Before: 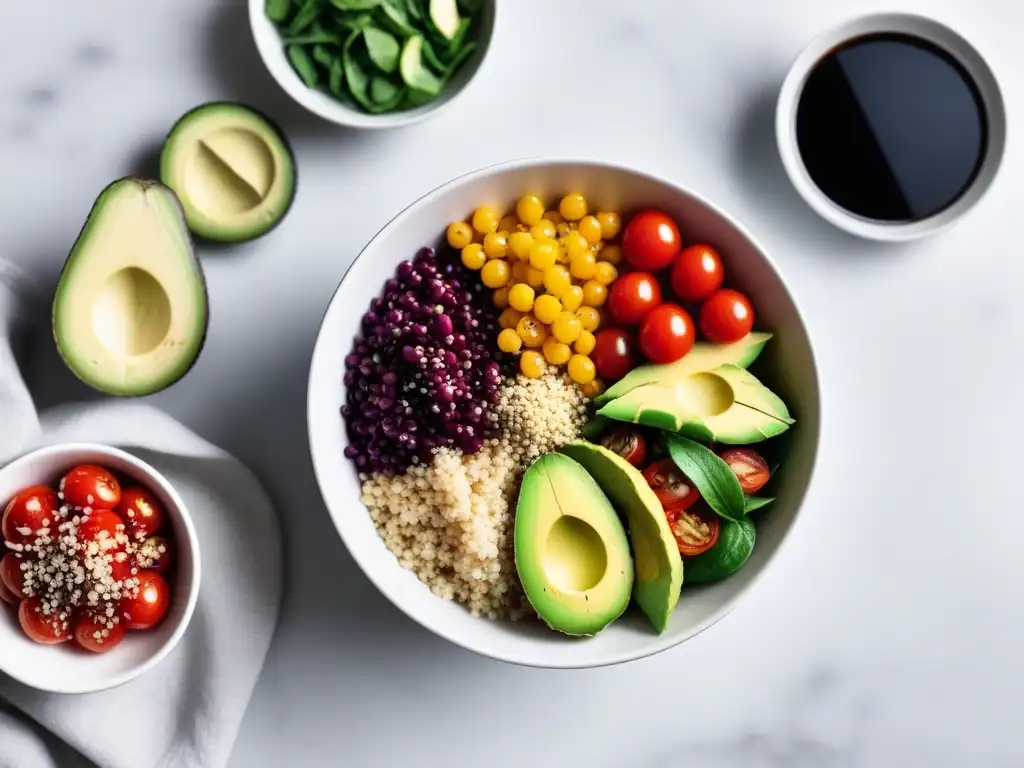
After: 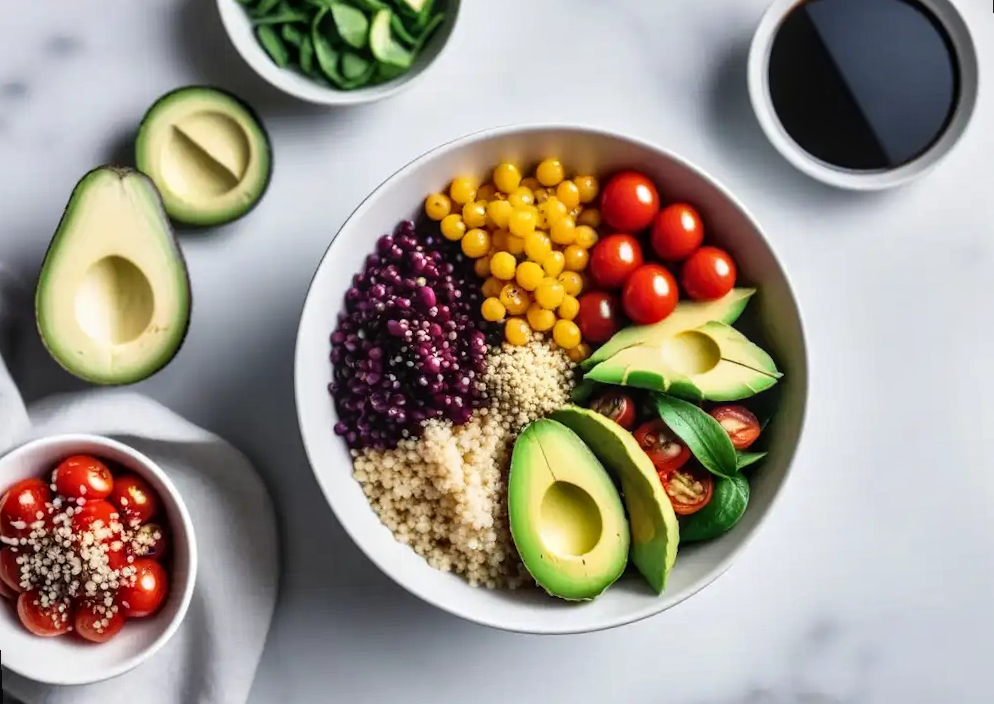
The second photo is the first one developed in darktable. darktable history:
local contrast: on, module defaults
rotate and perspective: rotation -3°, crop left 0.031, crop right 0.968, crop top 0.07, crop bottom 0.93
